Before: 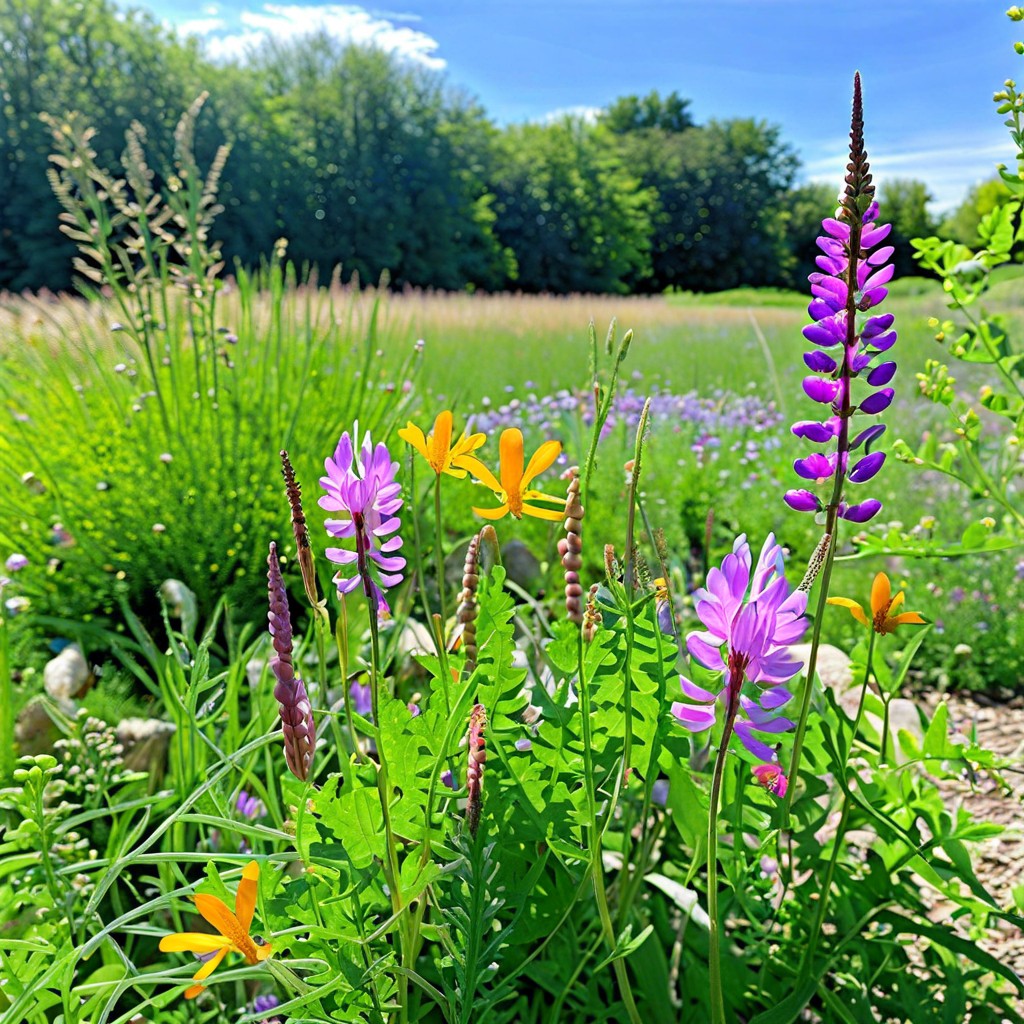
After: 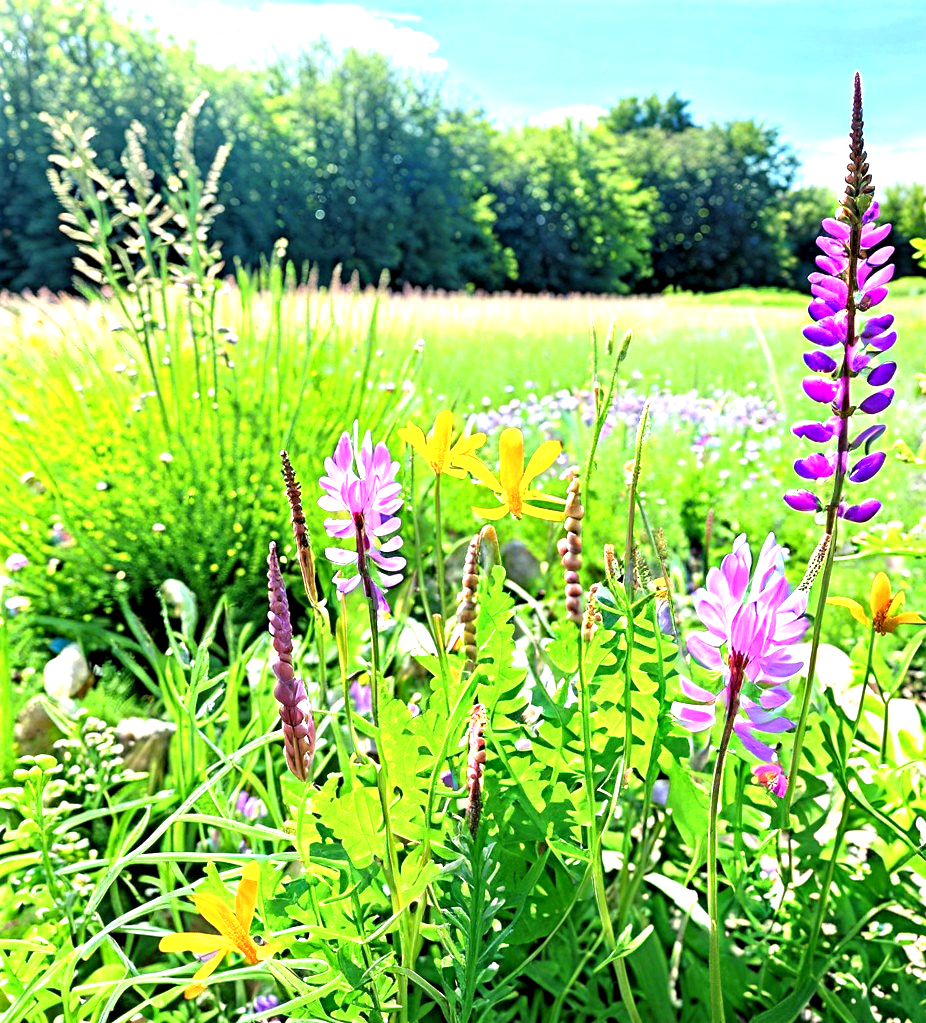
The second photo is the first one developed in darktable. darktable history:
exposure: black level correction 0, exposure 0.948 EV, compensate highlight preservation false
crop: right 9.51%, bottom 0.039%
tone equalizer: -8 EV -0.434 EV, -7 EV -0.376 EV, -6 EV -0.317 EV, -5 EV -0.2 EV, -3 EV 0.191 EV, -2 EV 0.335 EV, -1 EV 0.378 EV, +0 EV 0.425 EV
contrast equalizer: octaves 7, y [[0.526, 0.53, 0.532, 0.532, 0.53, 0.525], [0.5 ×6], [0.5 ×6], [0 ×6], [0 ×6]]
